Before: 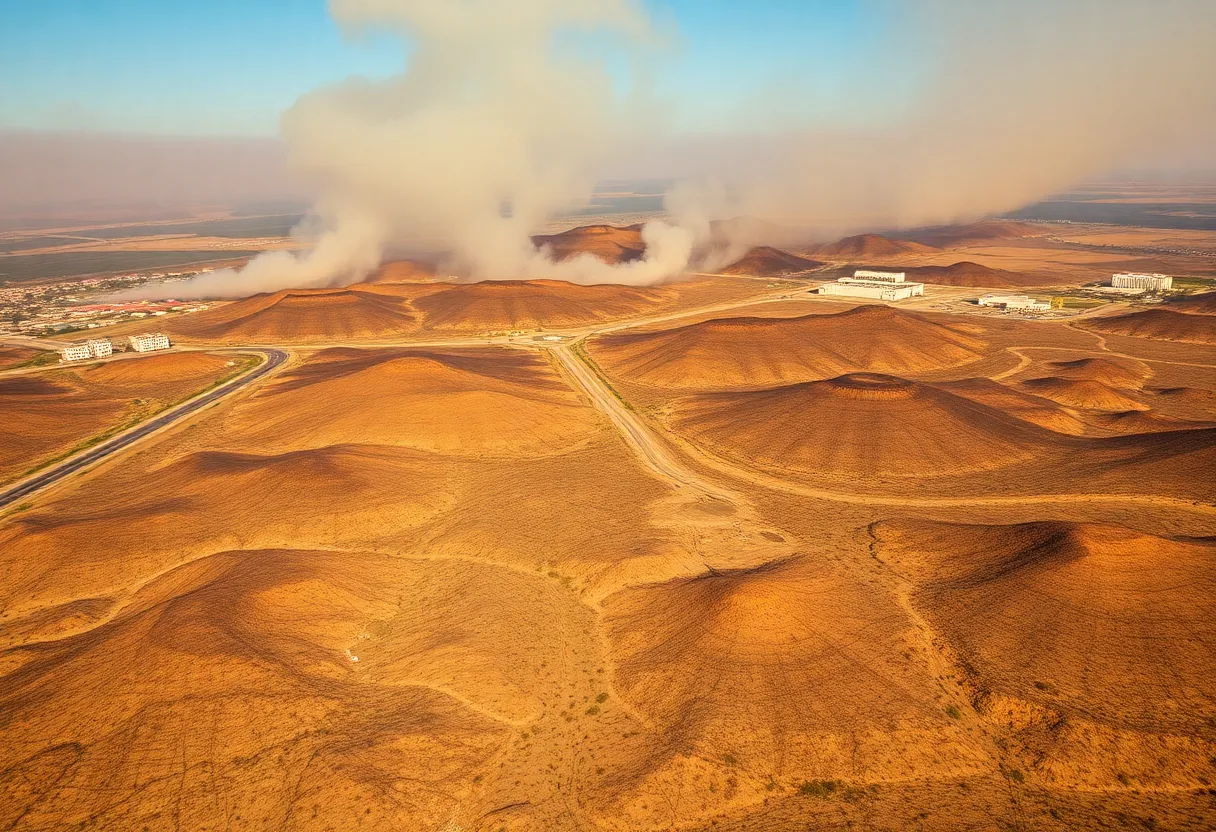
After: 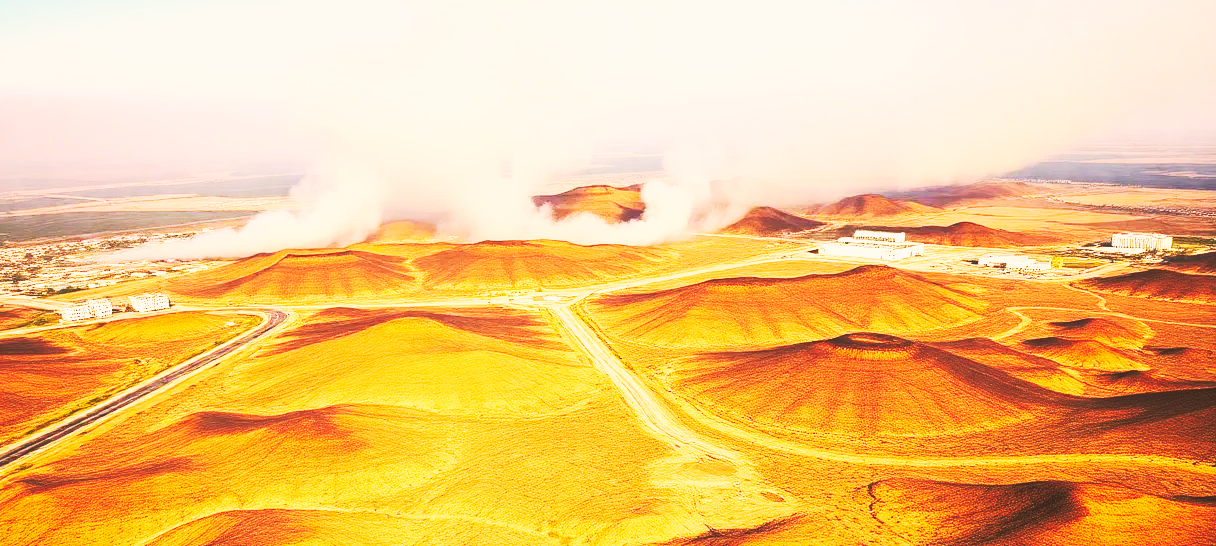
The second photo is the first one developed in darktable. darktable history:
color correction: highlights a* 6.27, highlights b* 8.19, shadows a* 5.94, shadows b* 7.23, saturation 0.9
crop and rotate: top 4.848%, bottom 29.503%
base curve: curves: ch0 [(0, 0.015) (0.085, 0.116) (0.134, 0.298) (0.19, 0.545) (0.296, 0.764) (0.599, 0.982) (1, 1)], preserve colors none
white balance: red 0.931, blue 1.11
